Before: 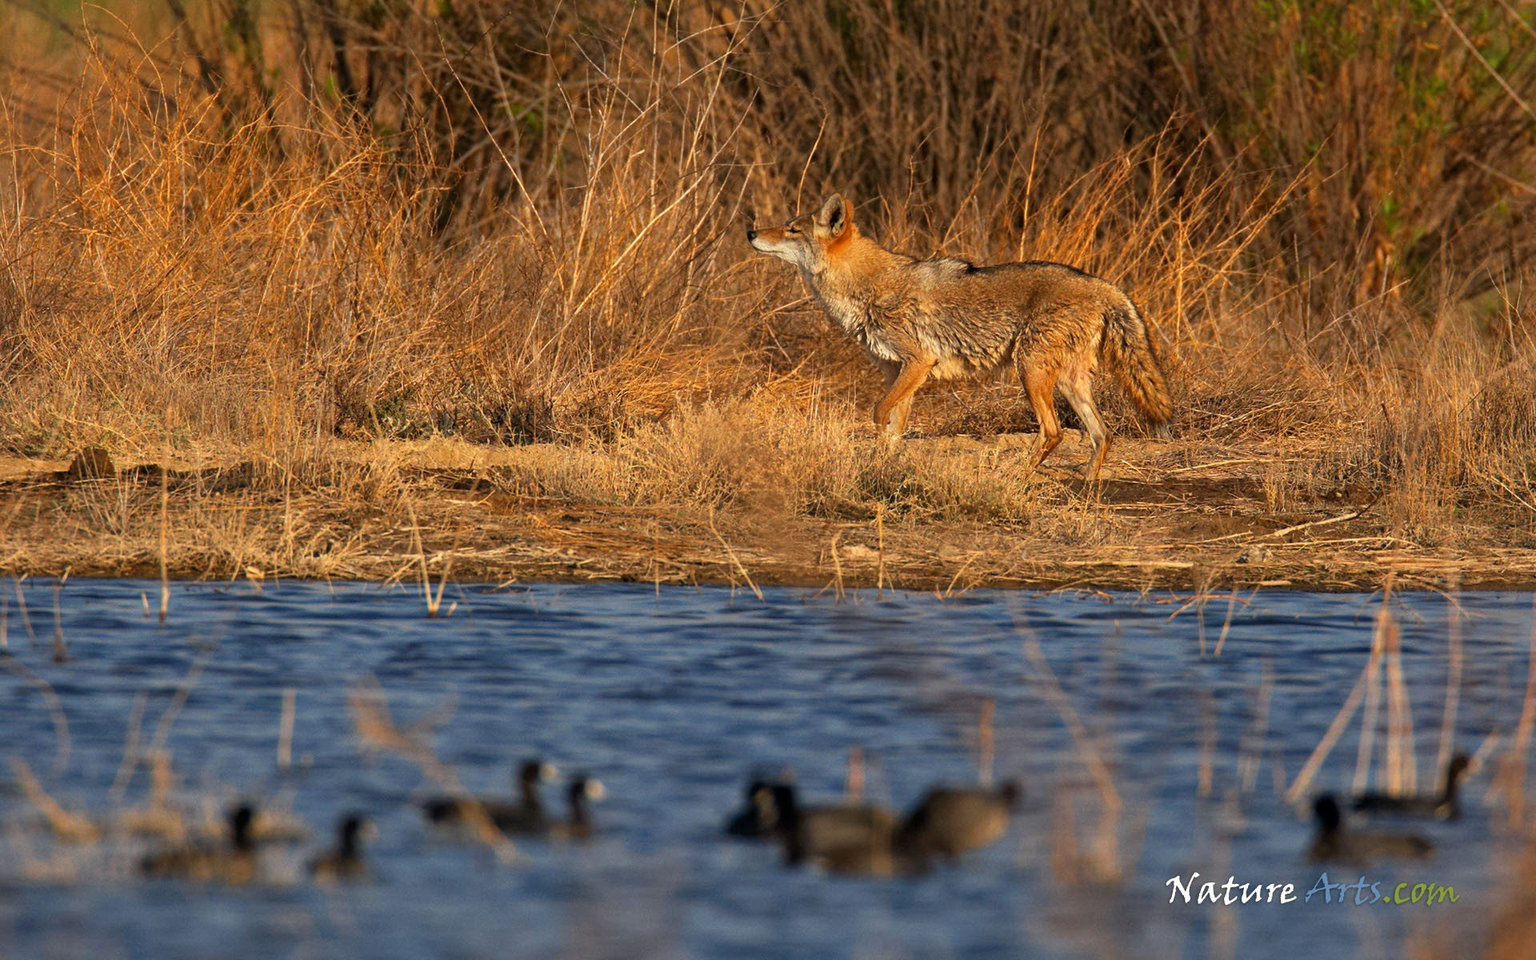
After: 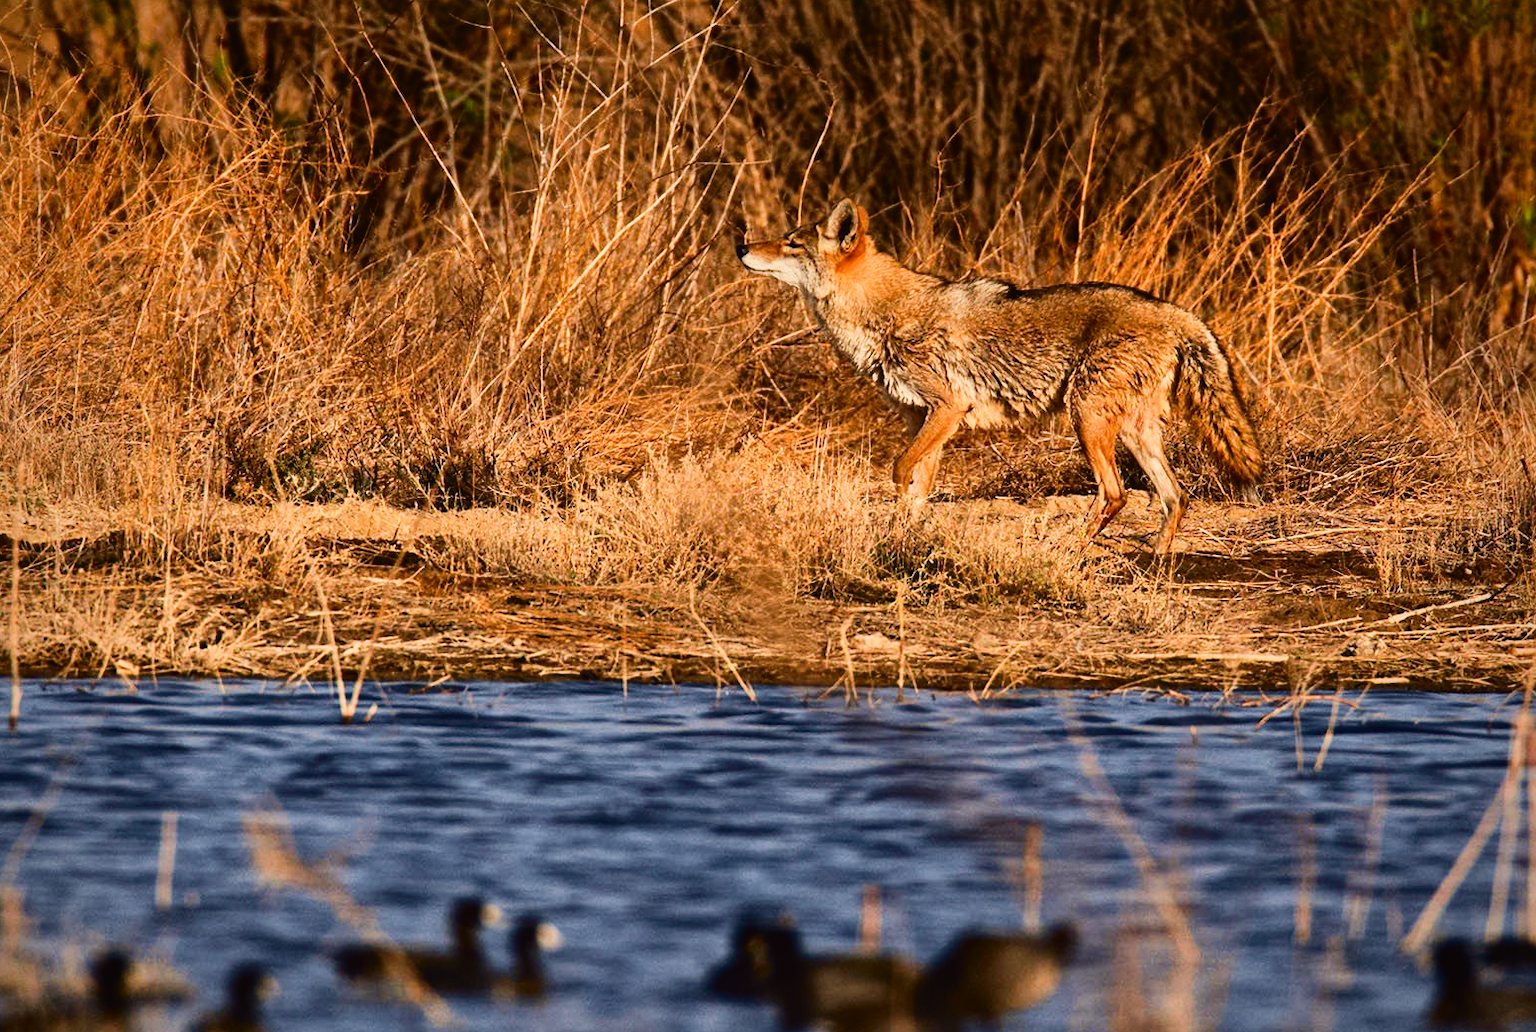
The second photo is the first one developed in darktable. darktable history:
tone equalizer: -8 EV -0.417 EV, -7 EV -0.389 EV, -6 EV -0.333 EV, -5 EV -0.222 EV, -3 EV 0.222 EV, -2 EV 0.333 EV, -1 EV 0.389 EV, +0 EV 0.417 EV, edges refinement/feathering 500, mask exposure compensation -1.57 EV, preserve details no
sigmoid: on, module defaults
local contrast: mode bilateral grid, contrast 20, coarseness 50, detail 120%, midtone range 0.2
white balance: emerald 1
tone curve: curves: ch0 [(0, 0.036) (0.119, 0.115) (0.461, 0.479) (0.715, 0.767) (0.817, 0.865) (1, 0.998)]; ch1 [(0, 0) (0.377, 0.416) (0.44, 0.478) (0.487, 0.498) (0.514, 0.525) (0.538, 0.552) (0.67, 0.688) (1, 1)]; ch2 [(0, 0) (0.38, 0.405) (0.463, 0.445) (0.492, 0.486) (0.524, 0.541) (0.578, 0.59) (0.653, 0.658) (1, 1)], color space Lab, independent channels, preserve colors none
vignetting: saturation 0, unbound false
crop: left 9.929%, top 3.475%, right 9.188%, bottom 9.529%
